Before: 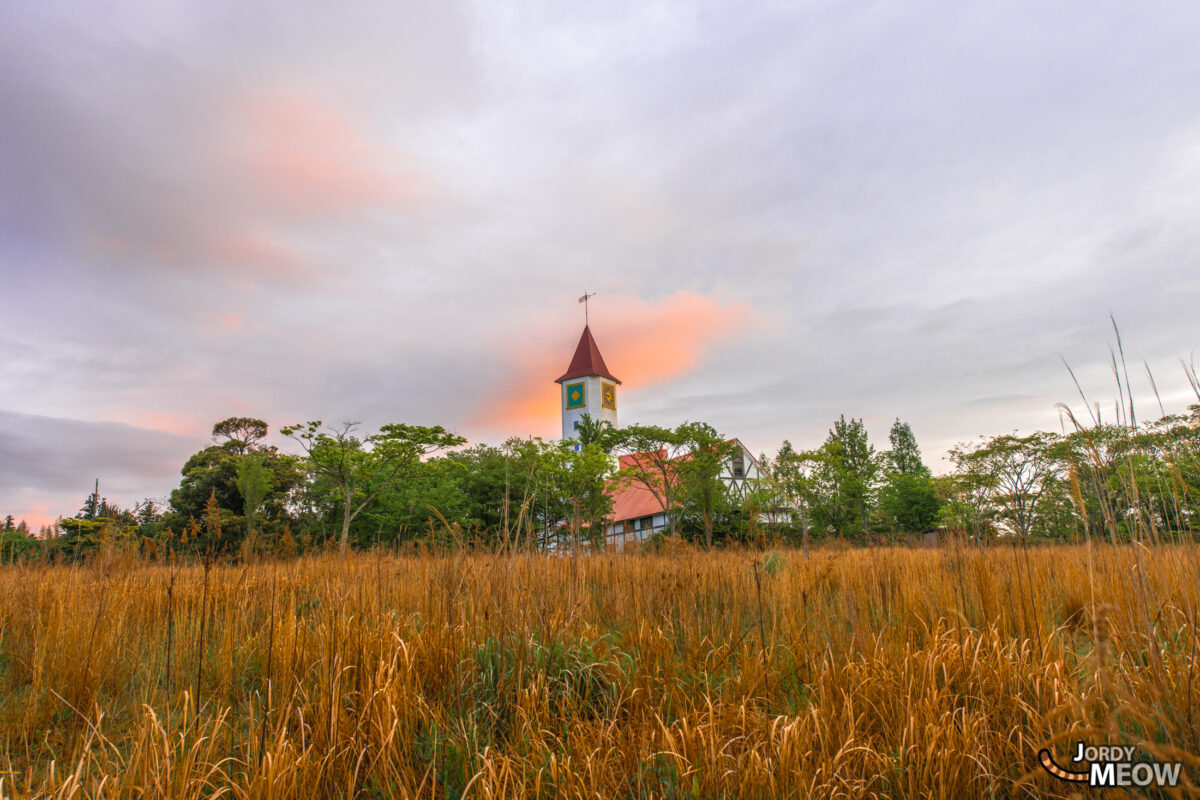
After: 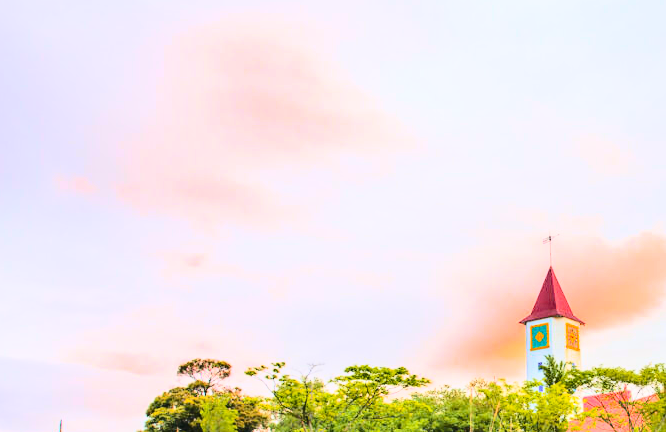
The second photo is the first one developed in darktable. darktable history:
shadows and highlights: low approximation 0.01, soften with gaussian
crop and rotate: left 3.034%, top 7.501%, right 41.384%, bottom 38.381%
color zones: curves: ch1 [(0.309, 0.524) (0.41, 0.329) (0.508, 0.509)]; ch2 [(0.25, 0.457) (0.75, 0.5)]
base curve: curves: ch0 [(0, 0) (0.028, 0.03) (0.121, 0.232) (0.46, 0.748) (0.859, 0.968) (1, 1)]
exposure: black level correction 0, exposure 0.692 EV, compensate highlight preservation false
contrast brightness saturation: brightness 0.133
tone curve: curves: ch0 [(0, 0) (0.114, 0.083) (0.303, 0.285) (0.447, 0.51) (0.602, 0.697) (0.772, 0.866) (0.999, 0.978)]; ch1 [(0, 0) (0.389, 0.352) (0.458, 0.433) (0.486, 0.474) (0.509, 0.505) (0.535, 0.528) (0.57, 0.579) (0.696, 0.706) (1, 1)]; ch2 [(0, 0) (0.369, 0.388) (0.449, 0.431) (0.501, 0.5) (0.528, 0.527) (0.589, 0.608) (0.697, 0.721) (1, 1)], color space Lab, independent channels, preserve colors none
